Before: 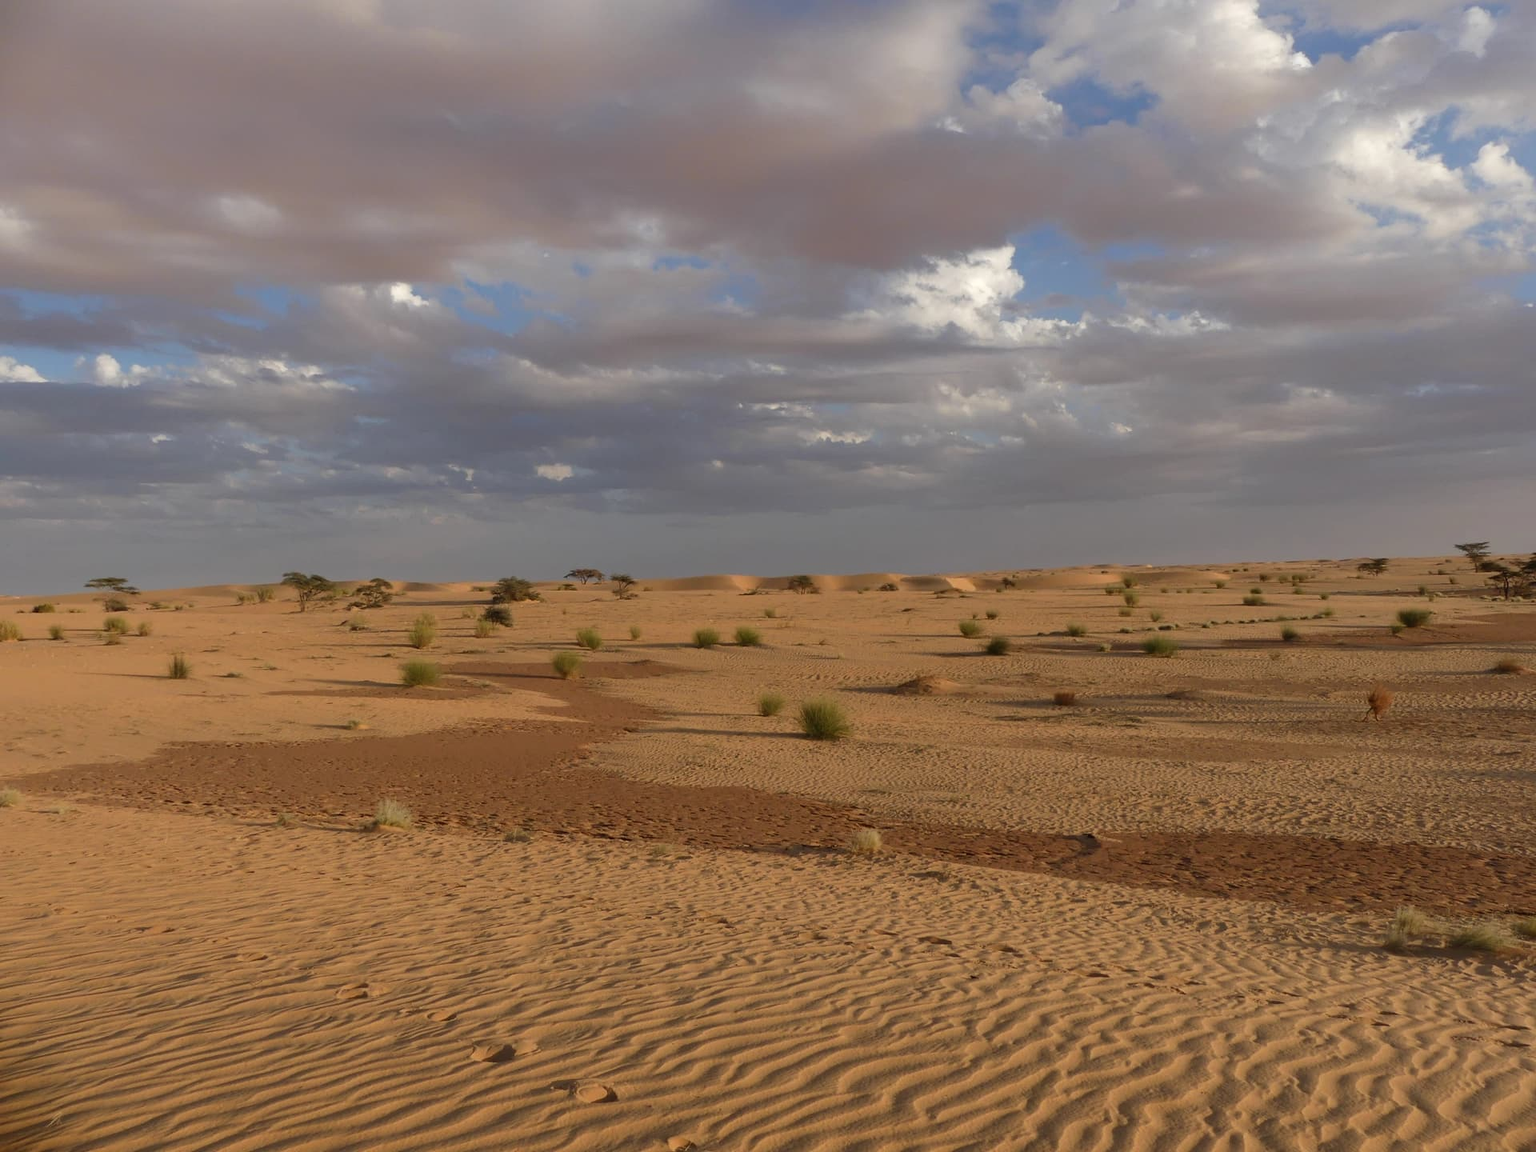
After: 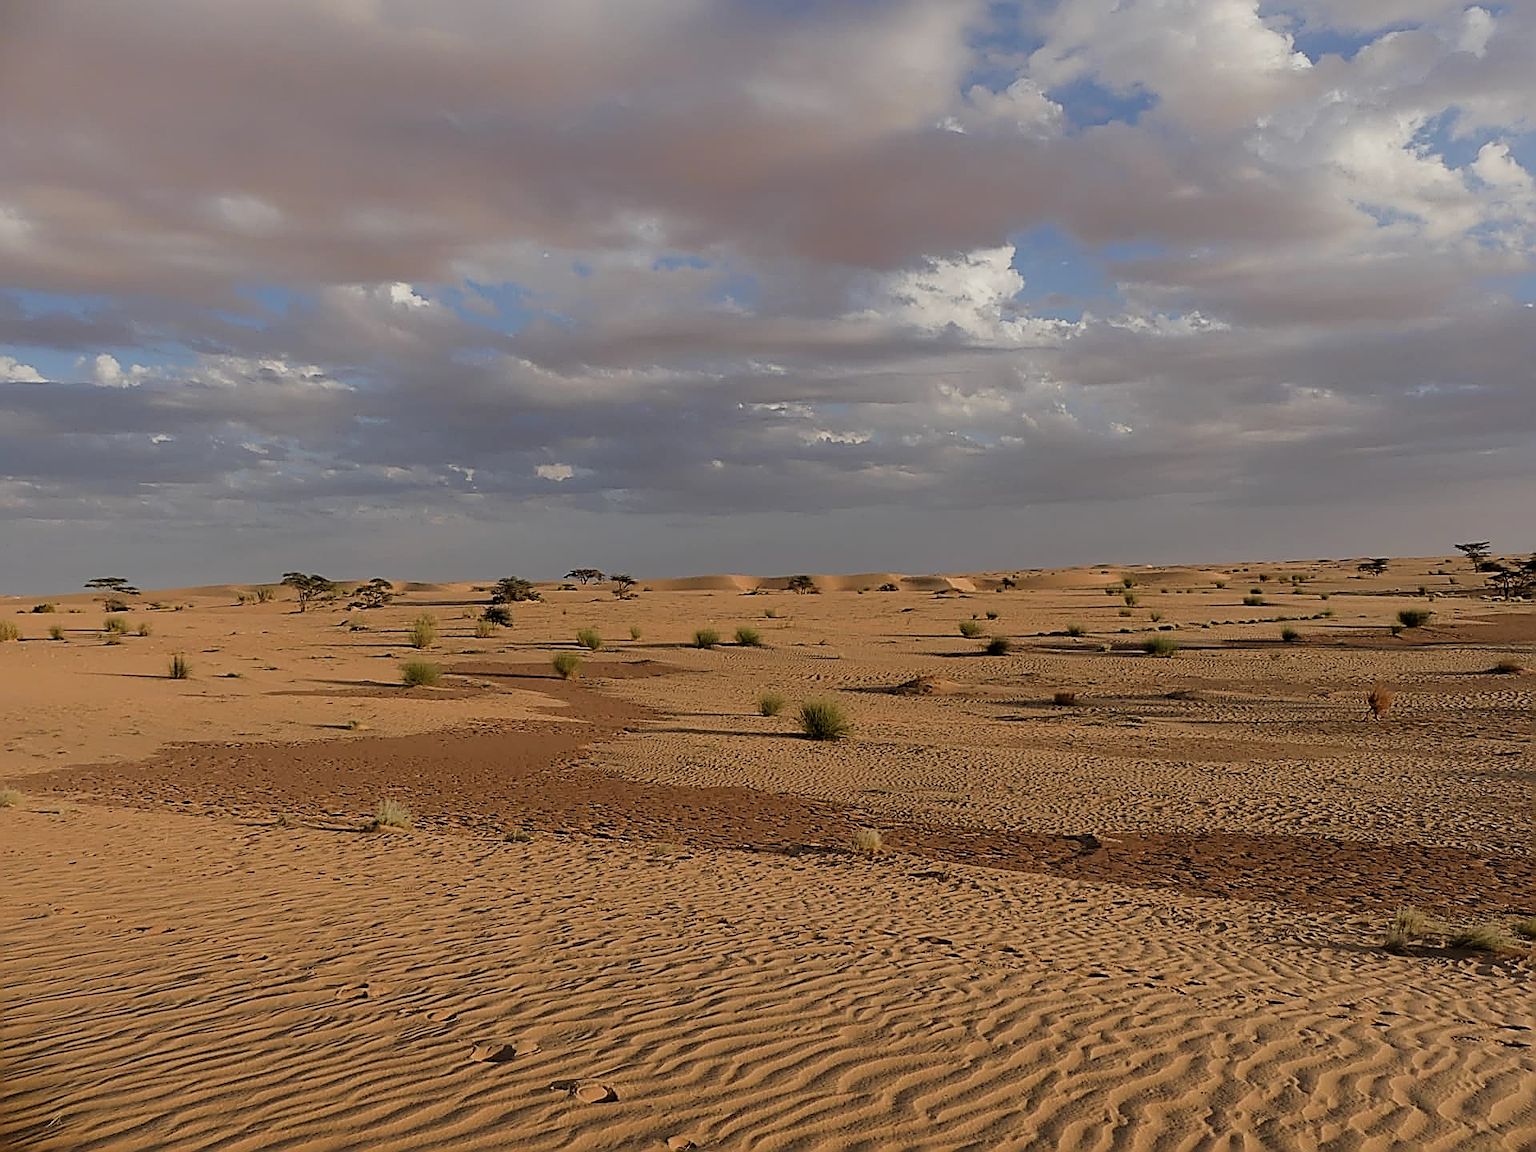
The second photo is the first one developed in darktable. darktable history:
sharpen: amount 2
filmic rgb: black relative exposure -4.88 EV, hardness 2.82
